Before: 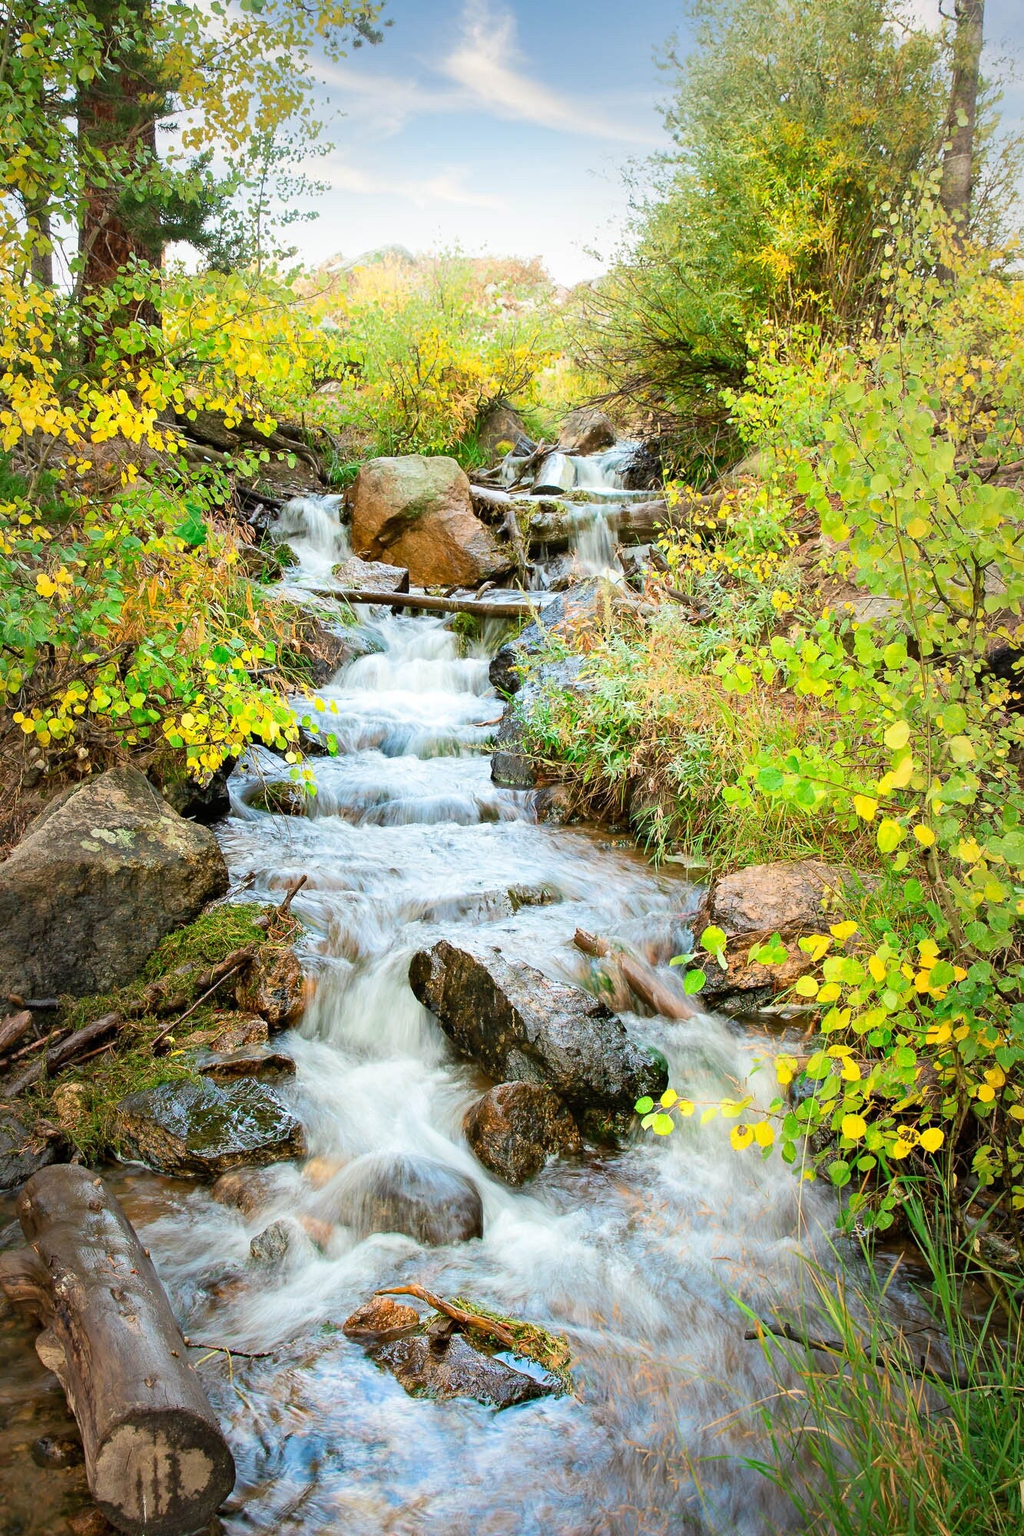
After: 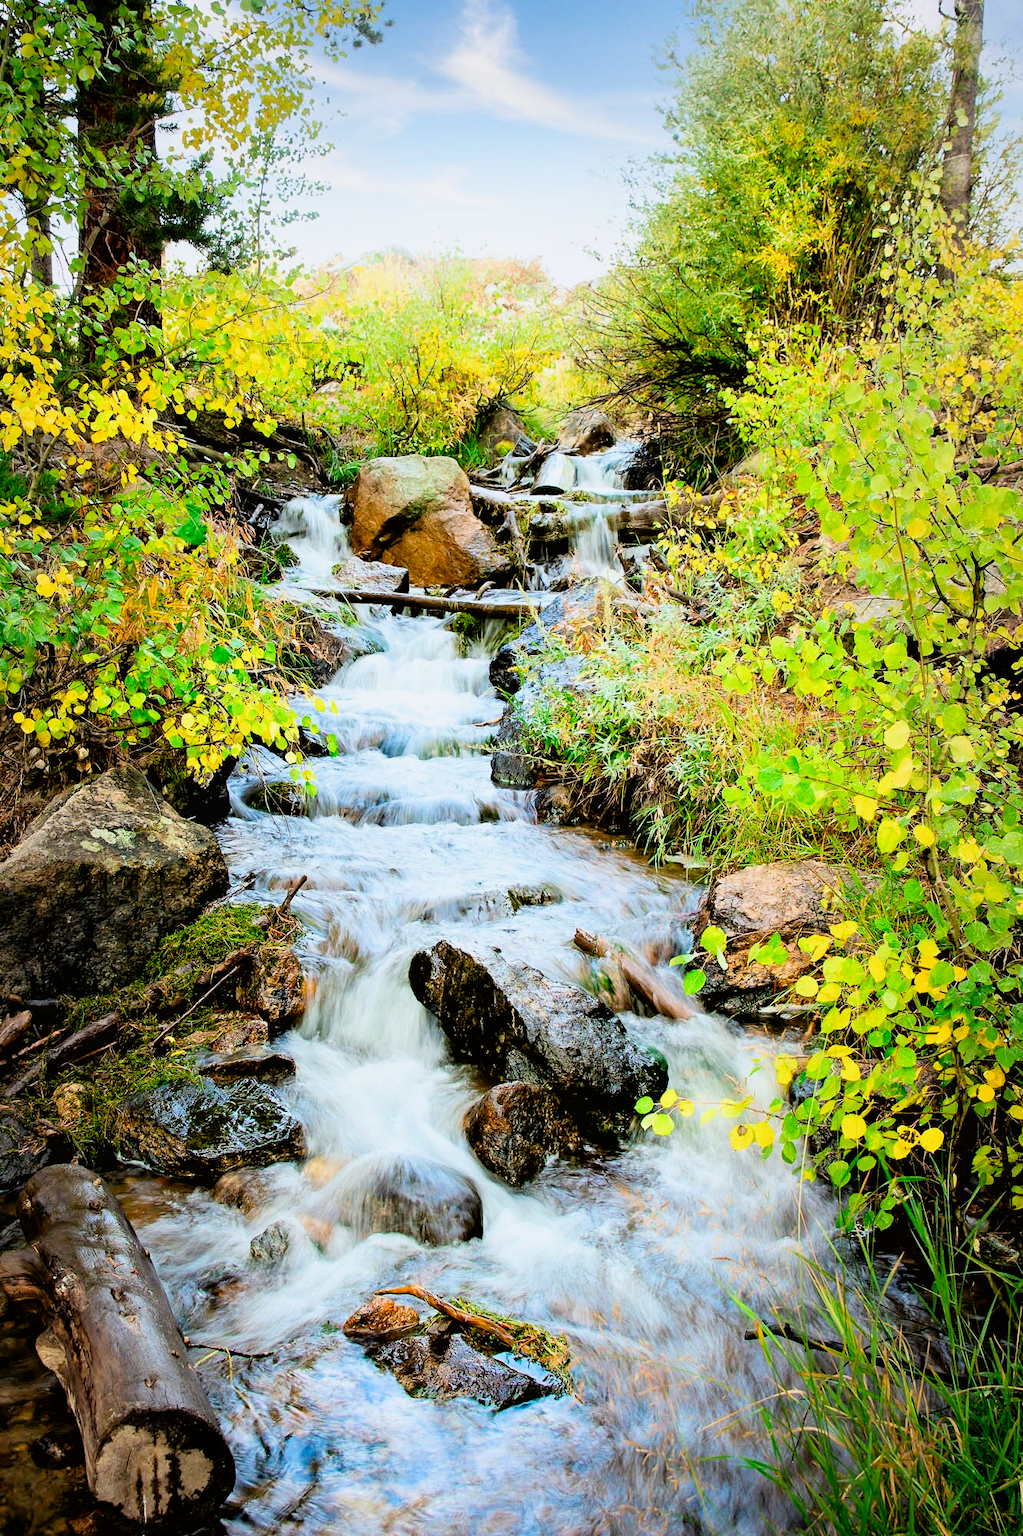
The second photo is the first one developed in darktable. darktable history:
exposure: black level correction 0.016, exposure -0.009 EV, compensate highlight preservation false
white balance: red 0.976, blue 1.04
tone curve: curves: ch0 [(0, 0) (0.003, 0.001) (0.011, 0.005) (0.025, 0.011) (0.044, 0.02) (0.069, 0.031) (0.1, 0.045) (0.136, 0.078) (0.177, 0.124) (0.224, 0.18) (0.277, 0.245) (0.335, 0.315) (0.399, 0.393) (0.468, 0.477) (0.543, 0.569) (0.623, 0.666) (0.709, 0.771) (0.801, 0.871) (0.898, 0.965) (1, 1)], preserve colors none
filmic rgb: black relative exposure -7.75 EV, white relative exposure 4.4 EV, threshold 3 EV, hardness 3.76, latitude 50%, contrast 1.1, color science v5 (2021), contrast in shadows safe, contrast in highlights safe, enable highlight reconstruction true
